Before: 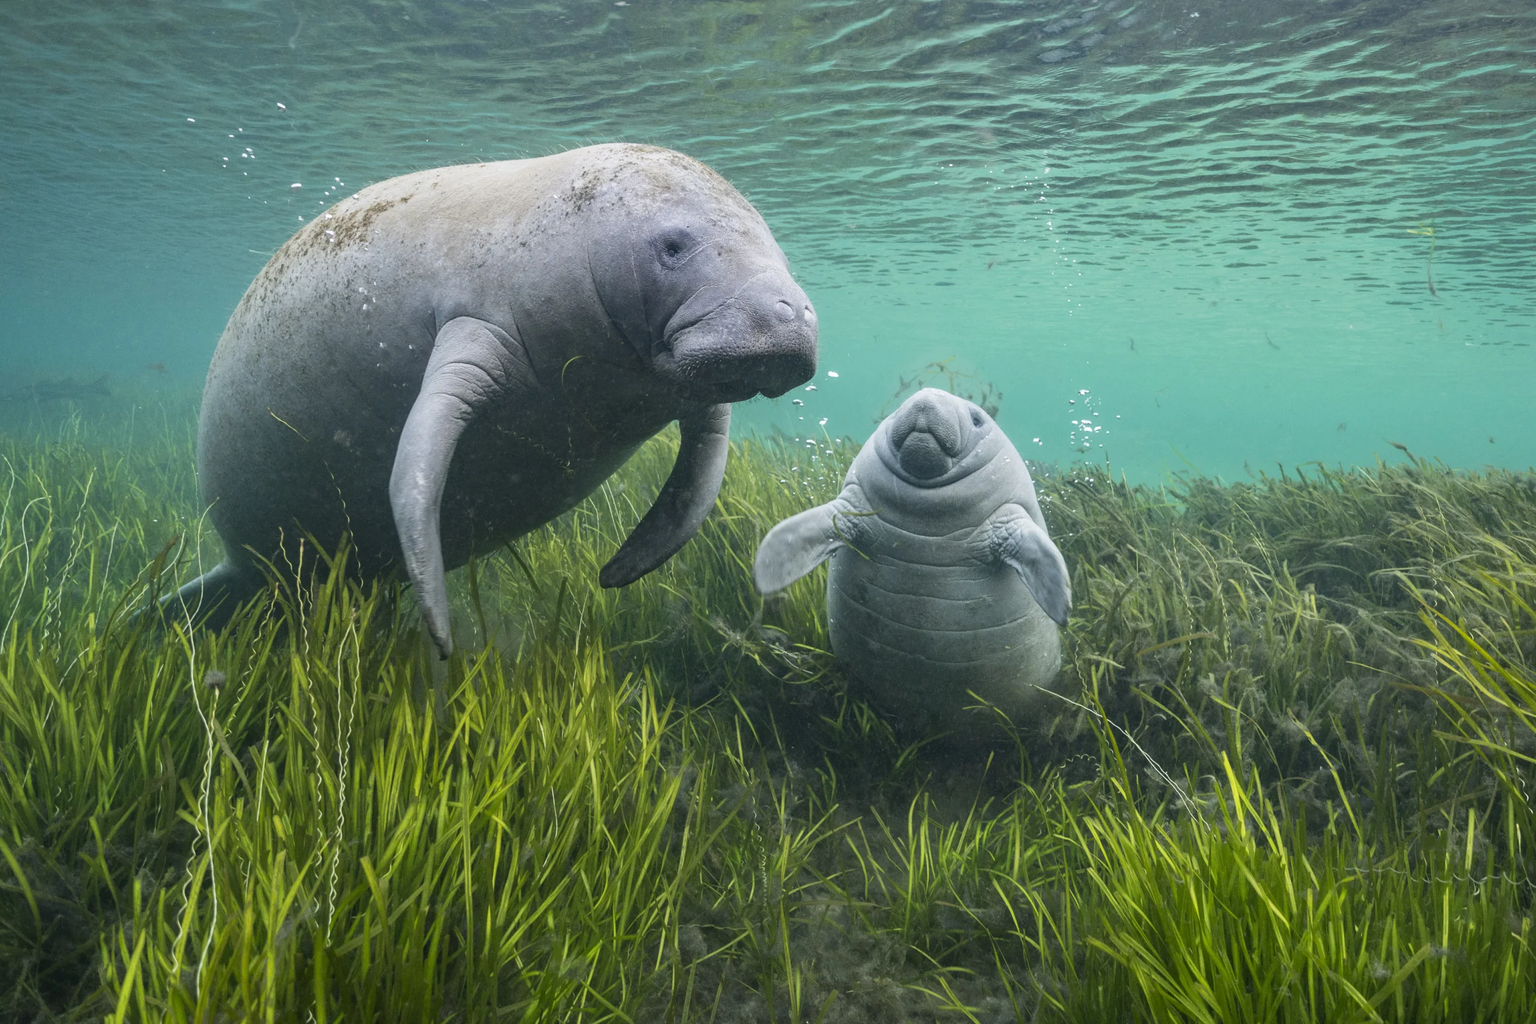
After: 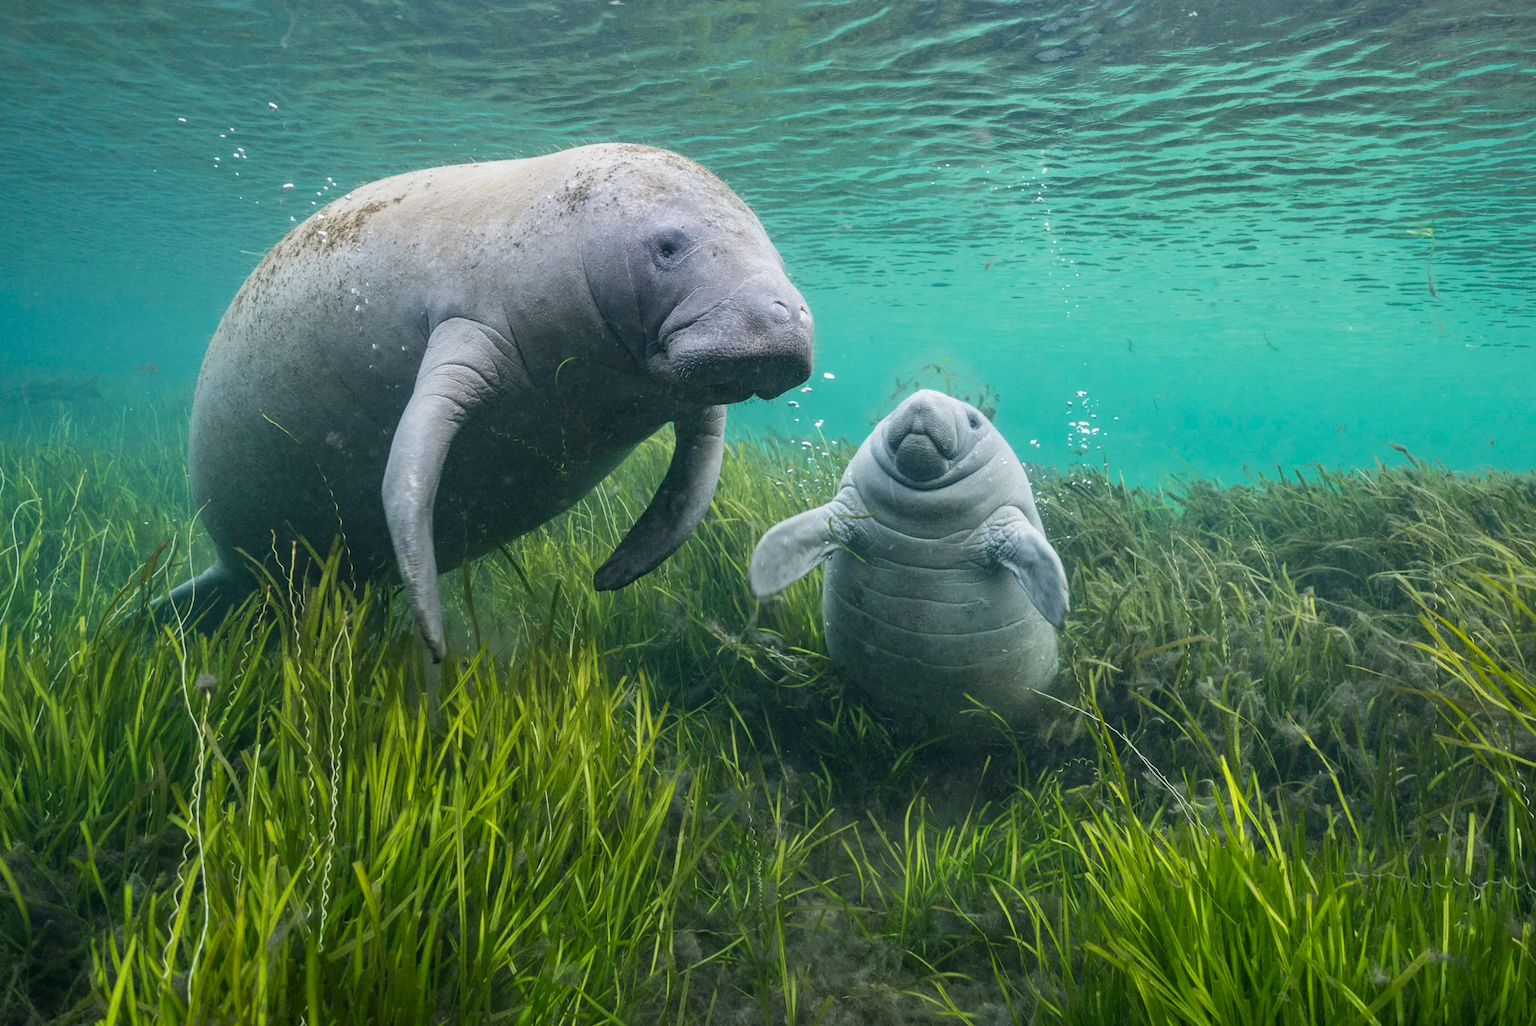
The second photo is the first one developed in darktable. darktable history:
crop and rotate: left 0.688%, top 0.134%, bottom 0.241%
